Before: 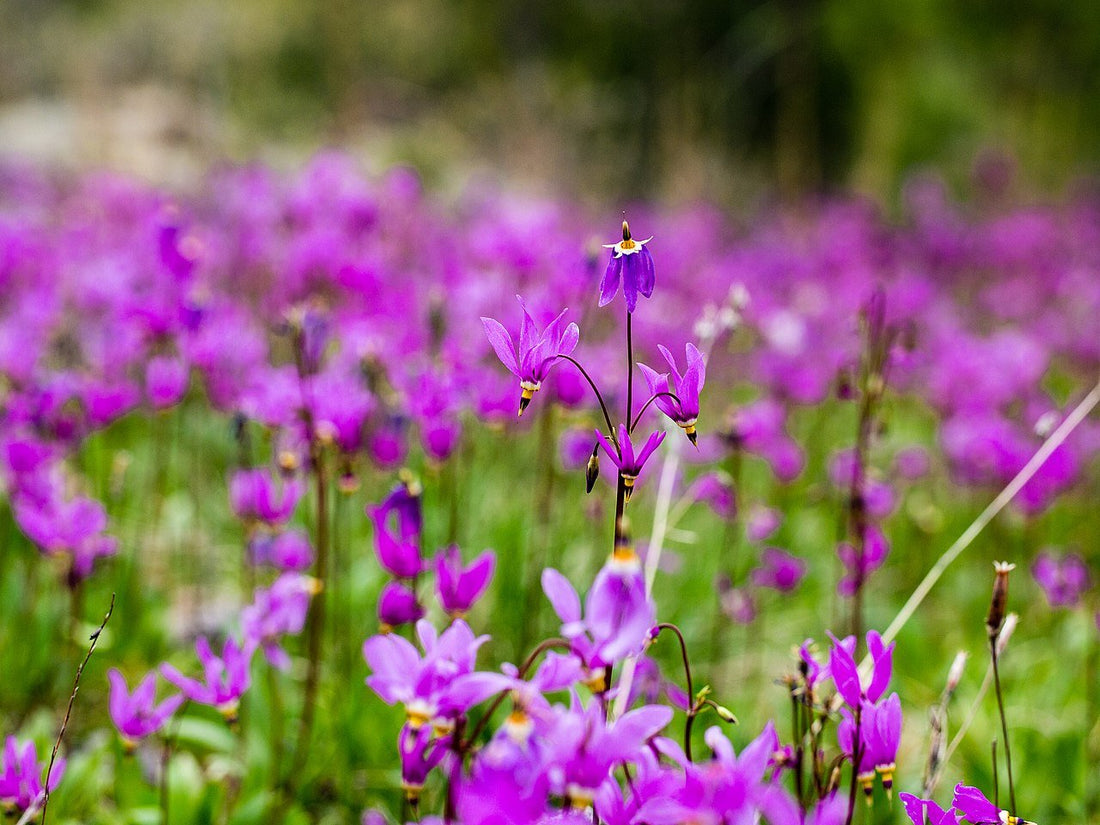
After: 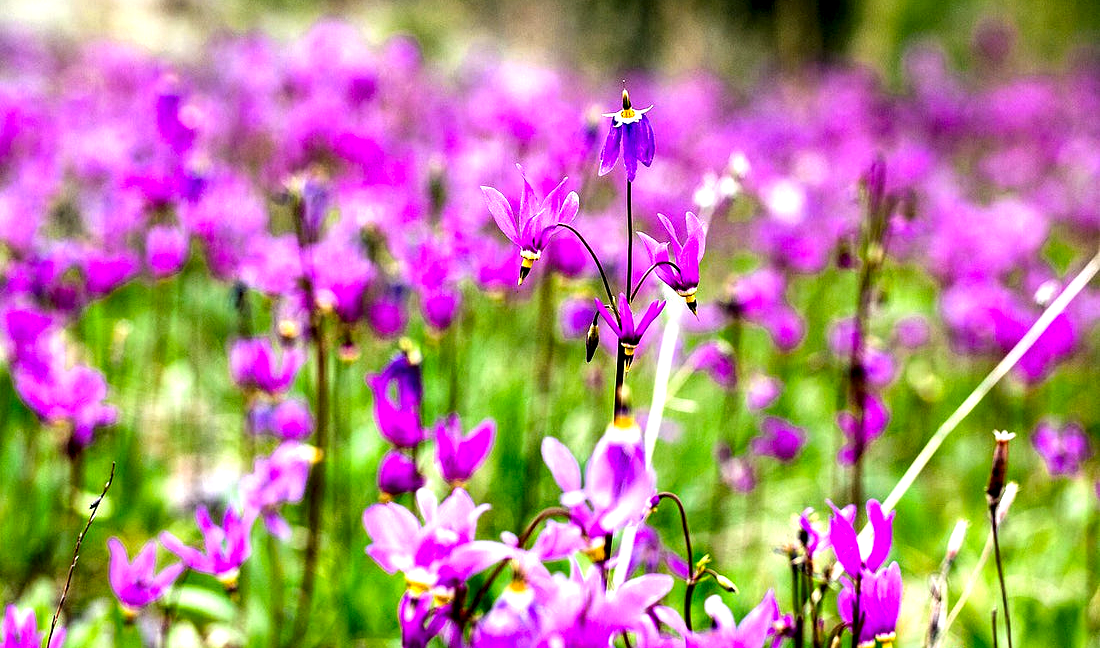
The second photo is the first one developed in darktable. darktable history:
contrast equalizer: y [[0.6 ×6], [0.55 ×6], [0 ×6], [0 ×6], [0 ×6]]
exposure: black level correction 0, exposure 0.699 EV, compensate exposure bias true, compensate highlight preservation false
crop and rotate: top 15.927%, bottom 5.484%
